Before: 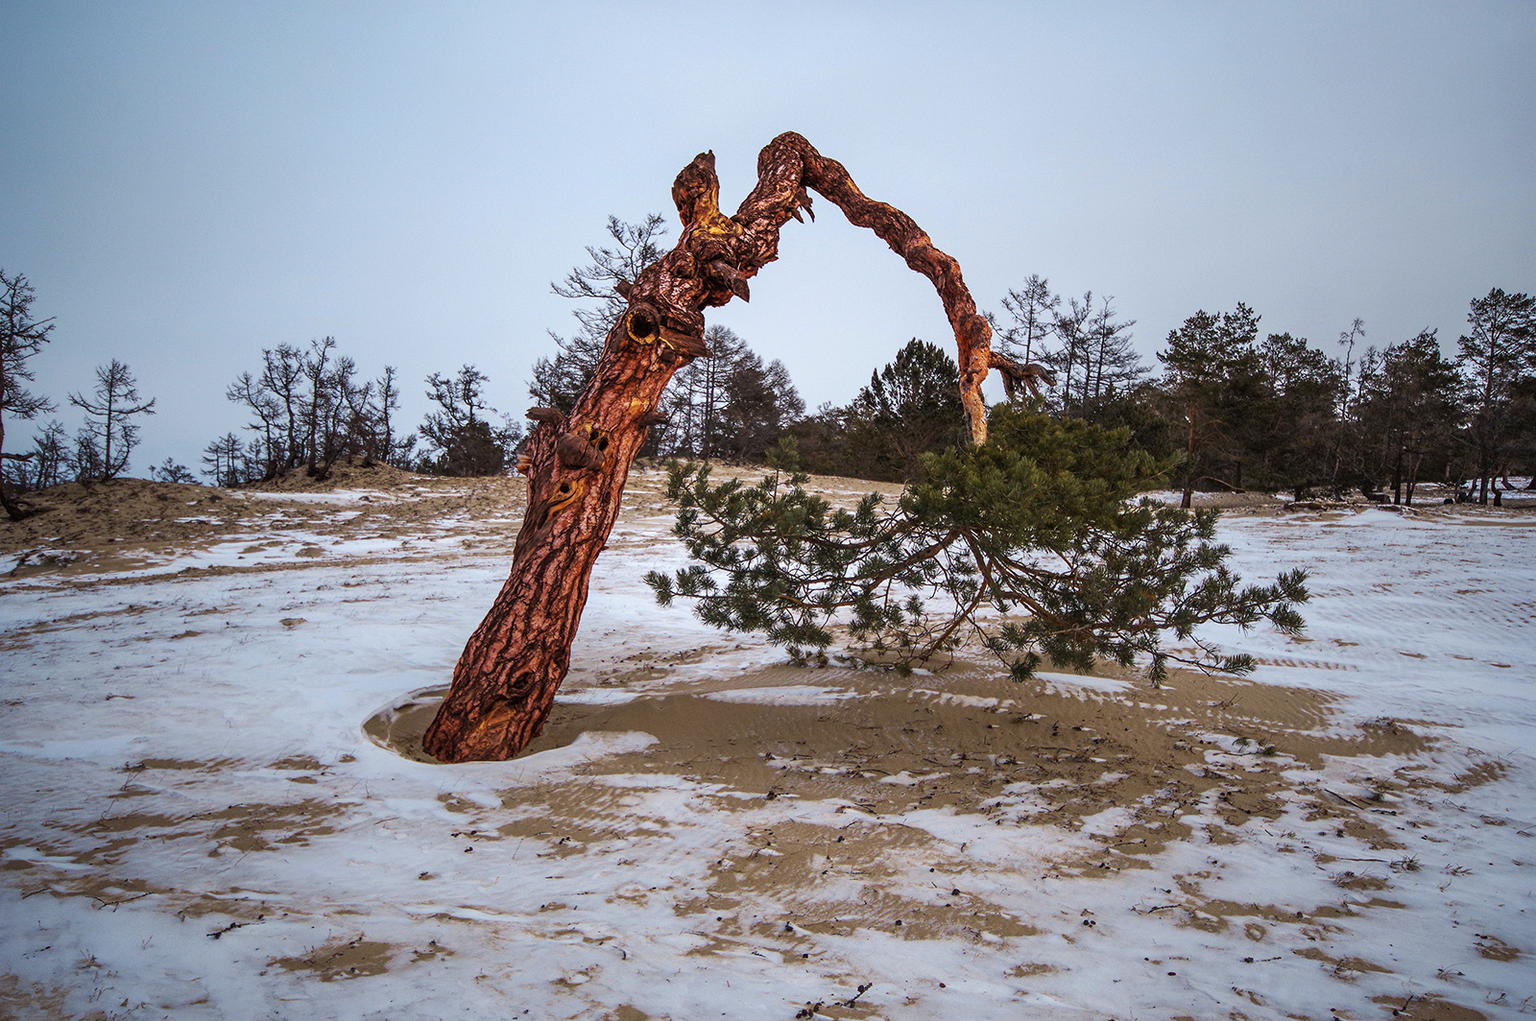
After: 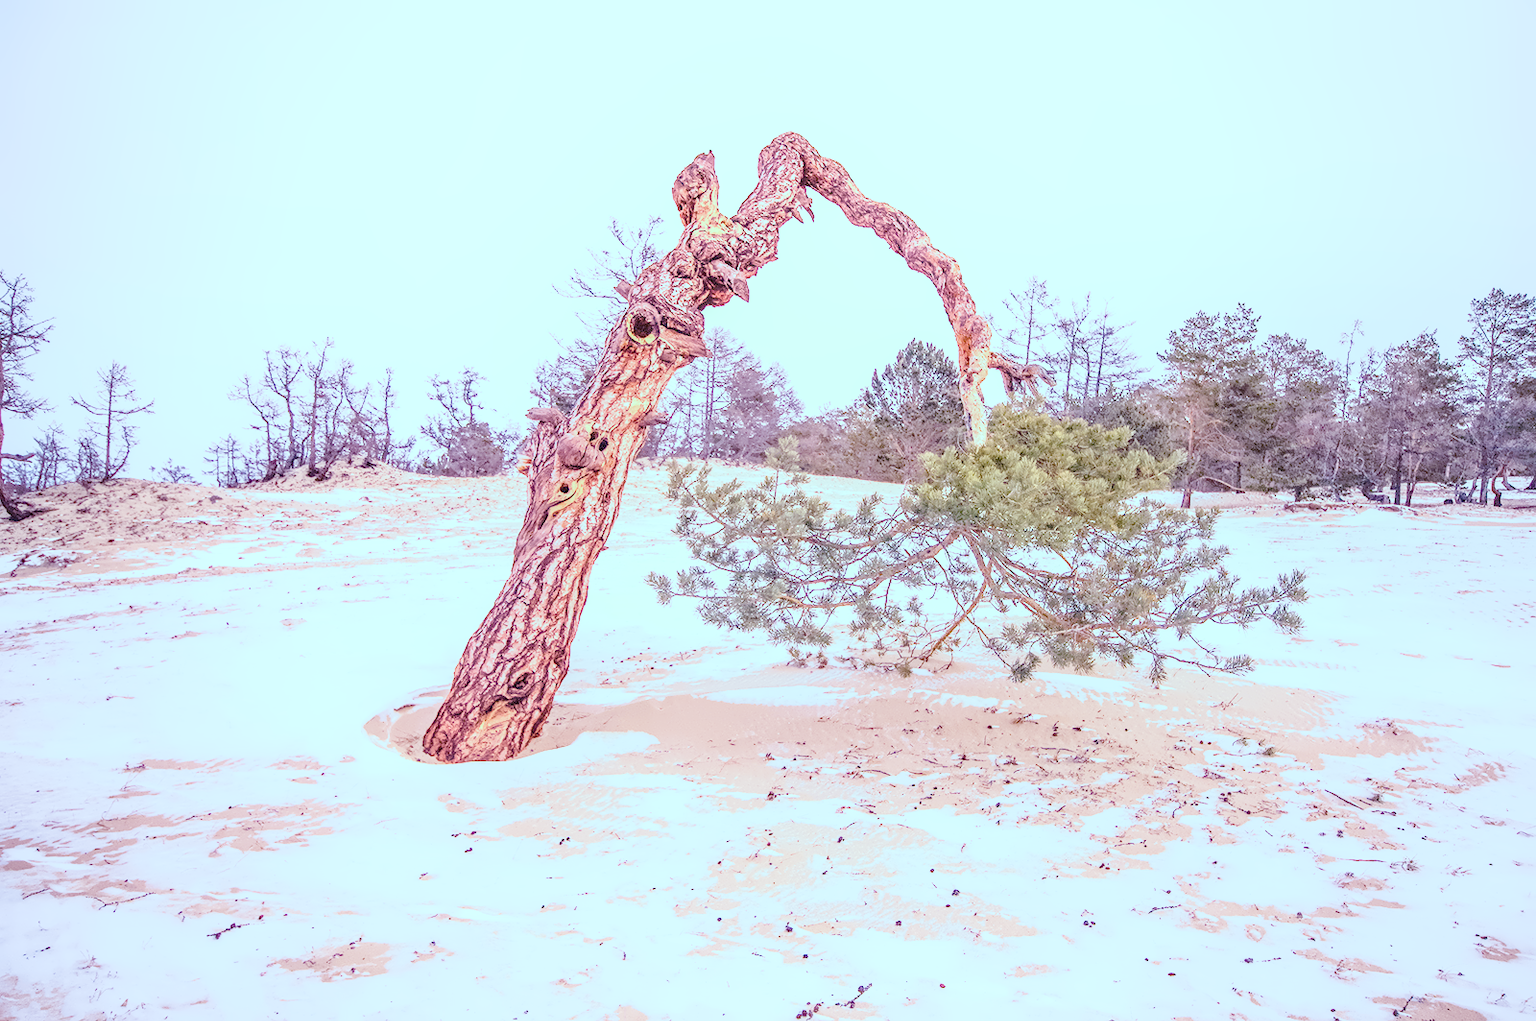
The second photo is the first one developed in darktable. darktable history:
local contrast: on, module defaults
color calibration: illuminant as shot in camera, x 0.358, y 0.373, temperature 4628.91 K
color balance: mode lift, gamma, gain (sRGB), lift [0.997, 0.979, 1.021, 1.011], gamma [1, 1.084, 0.916, 0.998], gain [1, 0.87, 1.13, 1.101], contrast 4.55%, contrast fulcrum 38.24%, output saturation 104.09%
color balance rgb: shadows lift › luminance -7.7%, shadows lift › chroma 2.13%, shadows lift › hue 165.27°, power › luminance -7.77%, power › chroma 1.1%, power › hue 215.88°, highlights gain › luminance 15.15%, highlights gain › chroma 7%, highlights gain › hue 125.57°, global offset › luminance -0.33%, global offset › chroma 0.11%, global offset › hue 165.27°, perceptual saturation grading › global saturation 24.42%, perceptual saturation grading › highlights -24.42%, perceptual saturation grading › mid-tones 24.42%, perceptual saturation grading › shadows 40%, perceptual brilliance grading › global brilliance -5%, perceptual brilliance grading › highlights 24.42%, perceptual brilliance grading › mid-tones 7%, perceptual brilliance grading › shadows -5%
denoise (profiled): preserve shadows 1.52, scattering 0.002, a [-1, 0, 0], compensate highlight preservation false
exposure: black level correction 0, exposure 0.7 EV, compensate exposure bias true, compensate highlight preservation false
filmic rgb: black relative exposure -6.98 EV, white relative exposure 5.63 EV, hardness 2.86
haze removal: compatibility mode true, adaptive false
highlight reconstruction: method reconstruct in LCh
hot pixels: on, module defaults
lens correction: scale 1, crop 1, focal 16, aperture 5.6, distance 1000, camera "Canon EOS RP", lens "Canon RF 16mm F2.8 STM"
shadows and highlights: shadows 0, highlights 40
white balance: red 2.229, blue 1.46
tone equalizer: -8 EV 0.25 EV, -7 EV 0.417 EV, -6 EV 0.417 EV, -5 EV 0.25 EV, -3 EV -0.25 EV, -2 EV -0.417 EV, -1 EV -0.417 EV, +0 EV -0.25 EV, edges refinement/feathering 500, mask exposure compensation -1.57 EV, preserve details guided filter
velvia: on, module defaults
